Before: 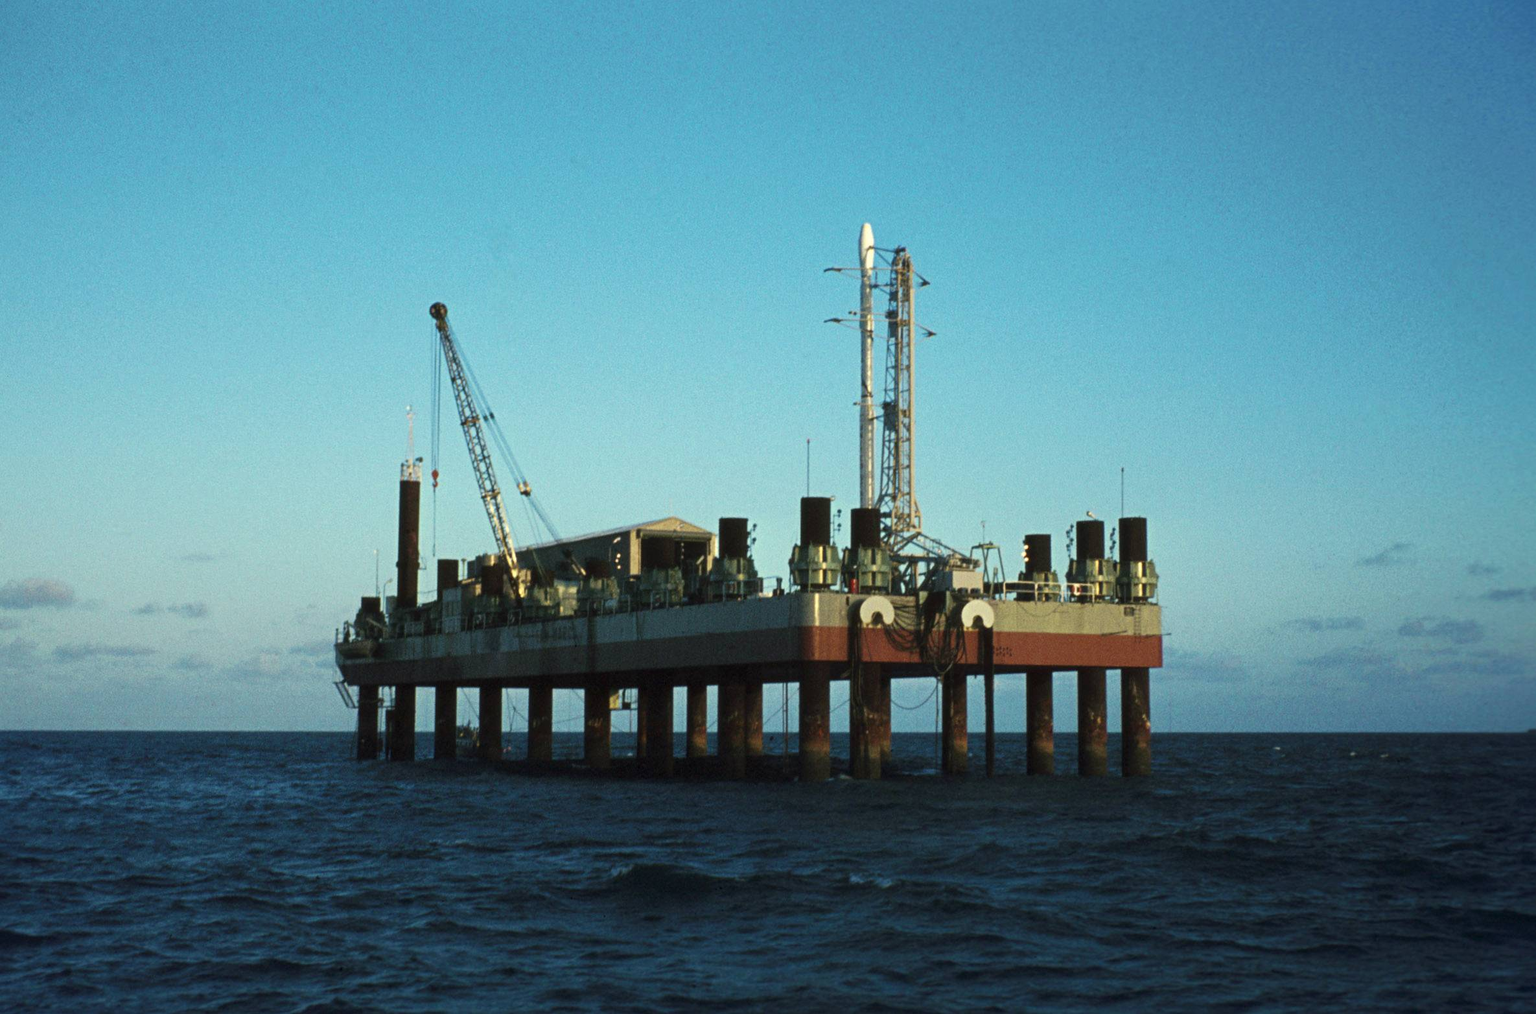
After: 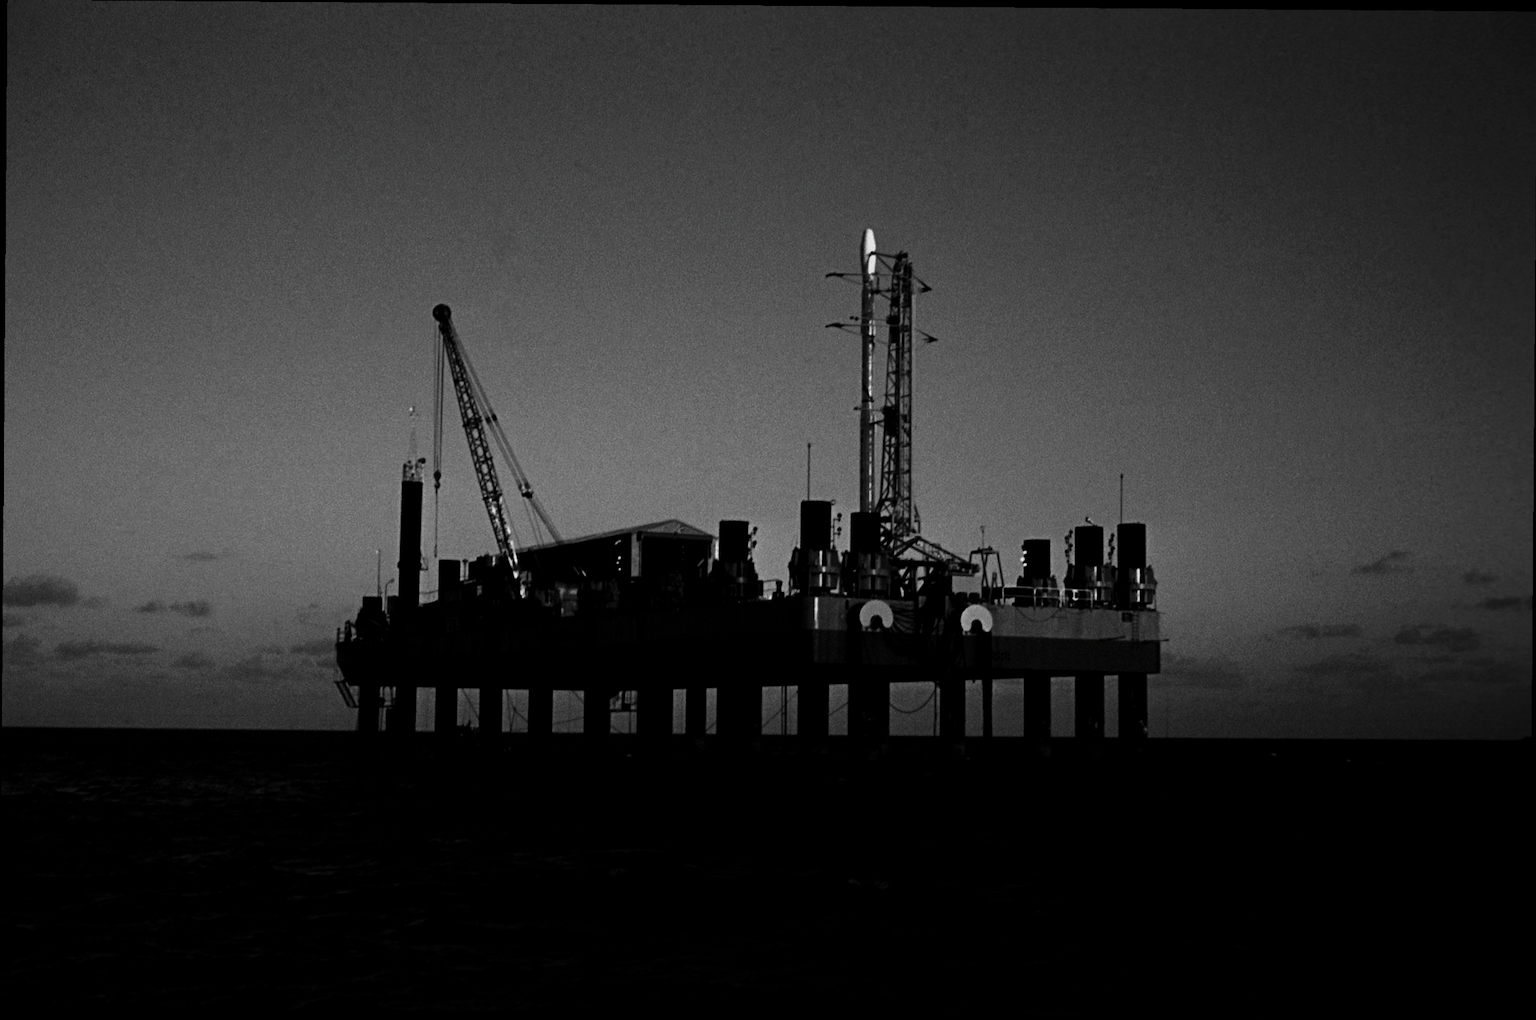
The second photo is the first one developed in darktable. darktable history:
contrast brightness saturation: contrast 0.019, brightness -0.997, saturation -0.997
crop and rotate: angle -0.441°
exposure: black level correction 0.028, exposure -0.081 EV, compensate highlight preservation false
